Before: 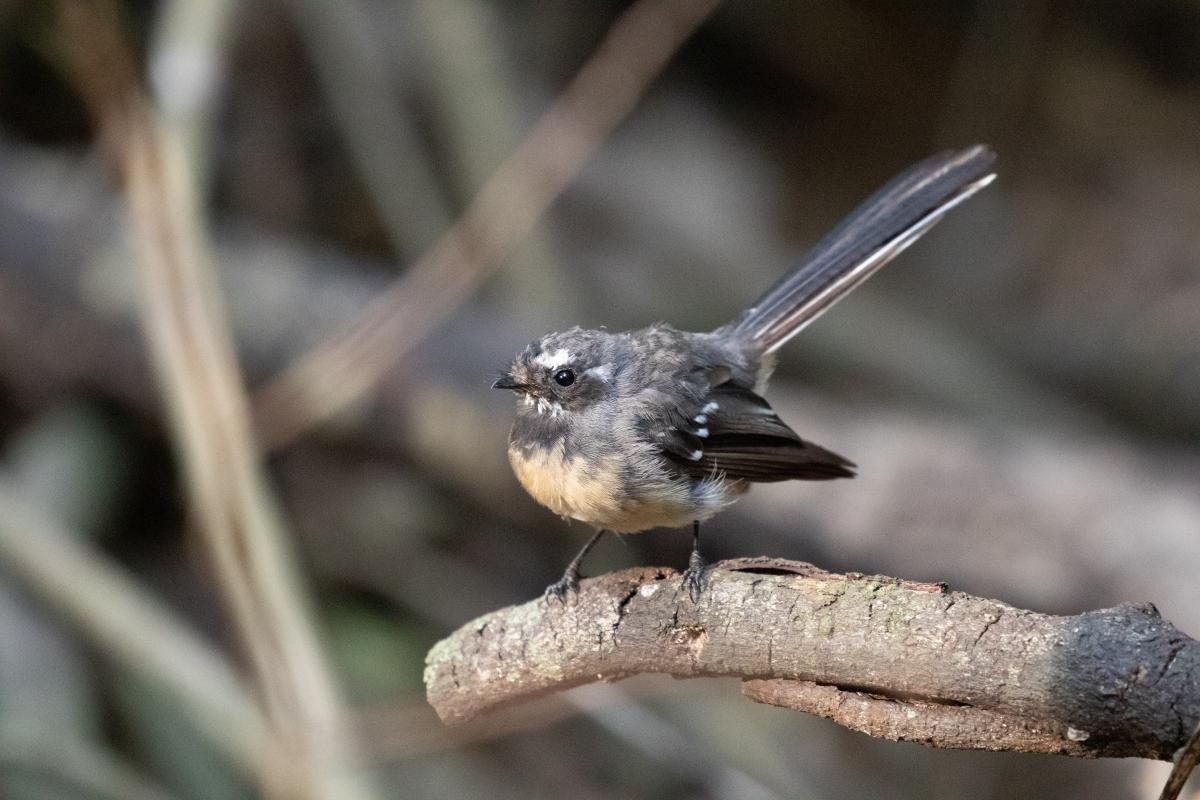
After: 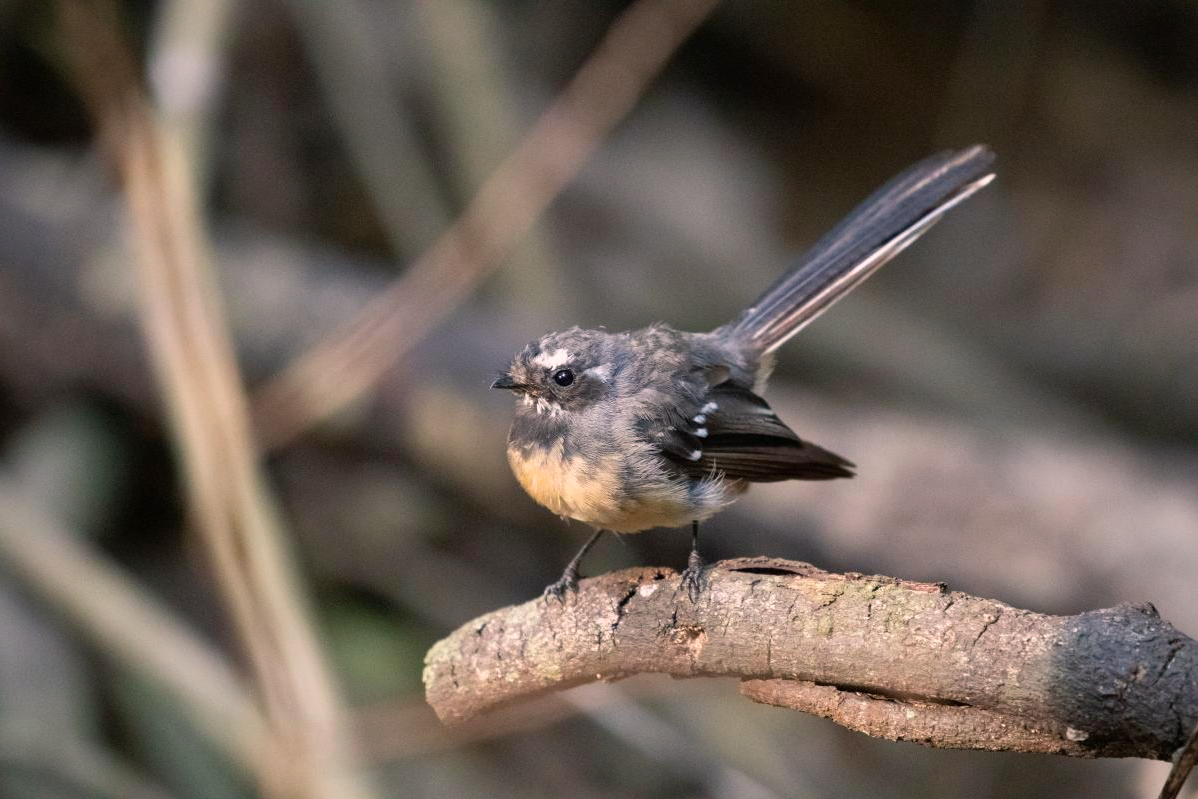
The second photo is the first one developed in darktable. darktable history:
crop: left 0.165%
vignetting: fall-off radius 83.15%, unbound false
color balance rgb: highlights gain › chroma 2.387%, highlights gain › hue 36.58°, perceptual saturation grading › global saturation 10.396%, global vibrance 19.487%
